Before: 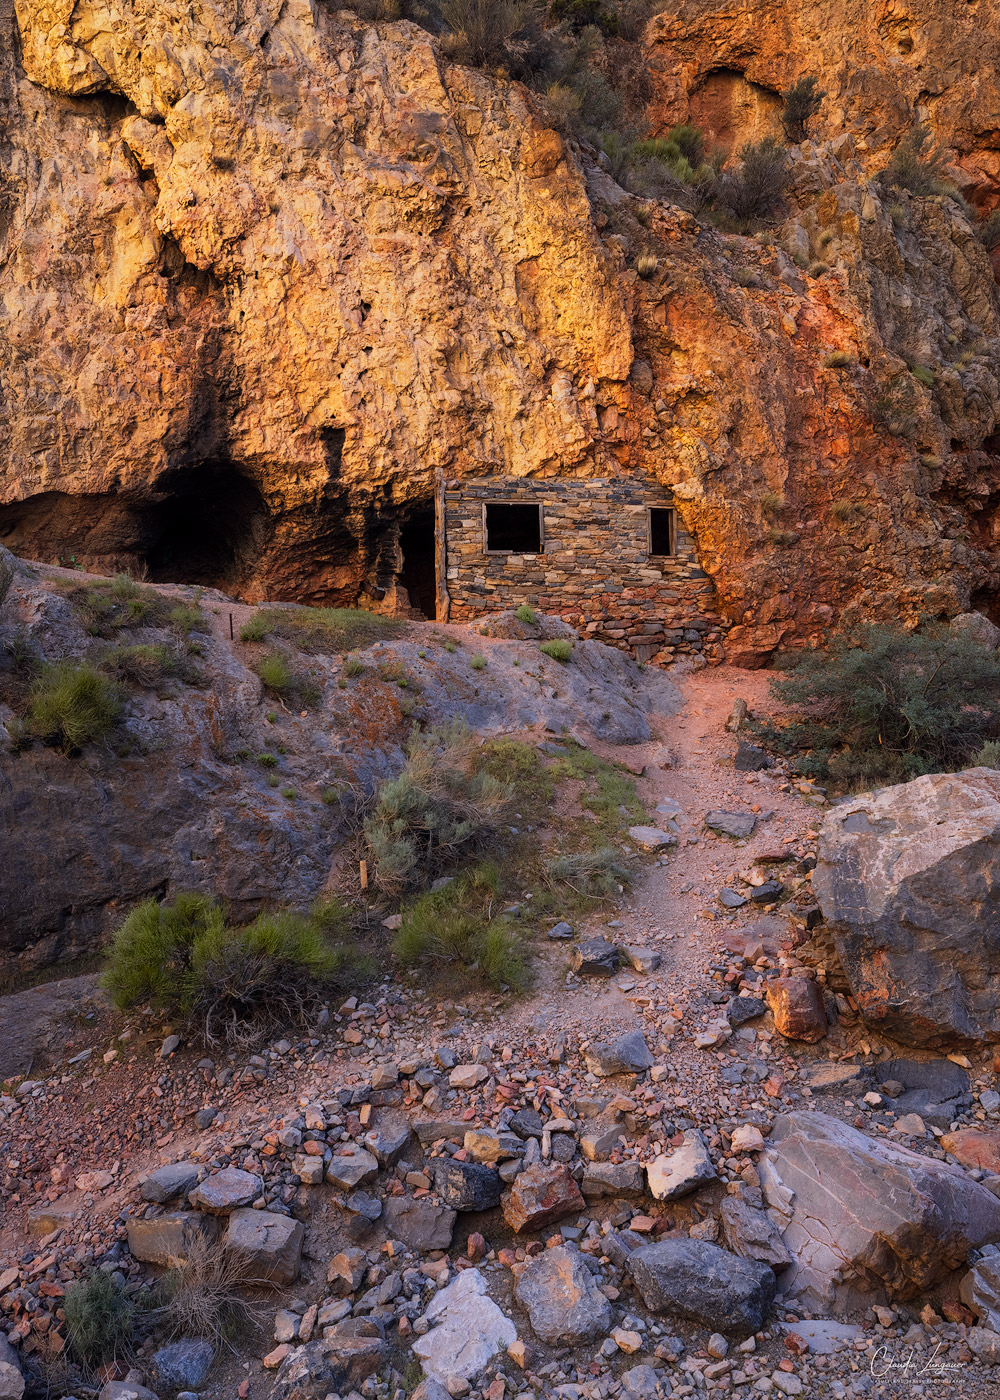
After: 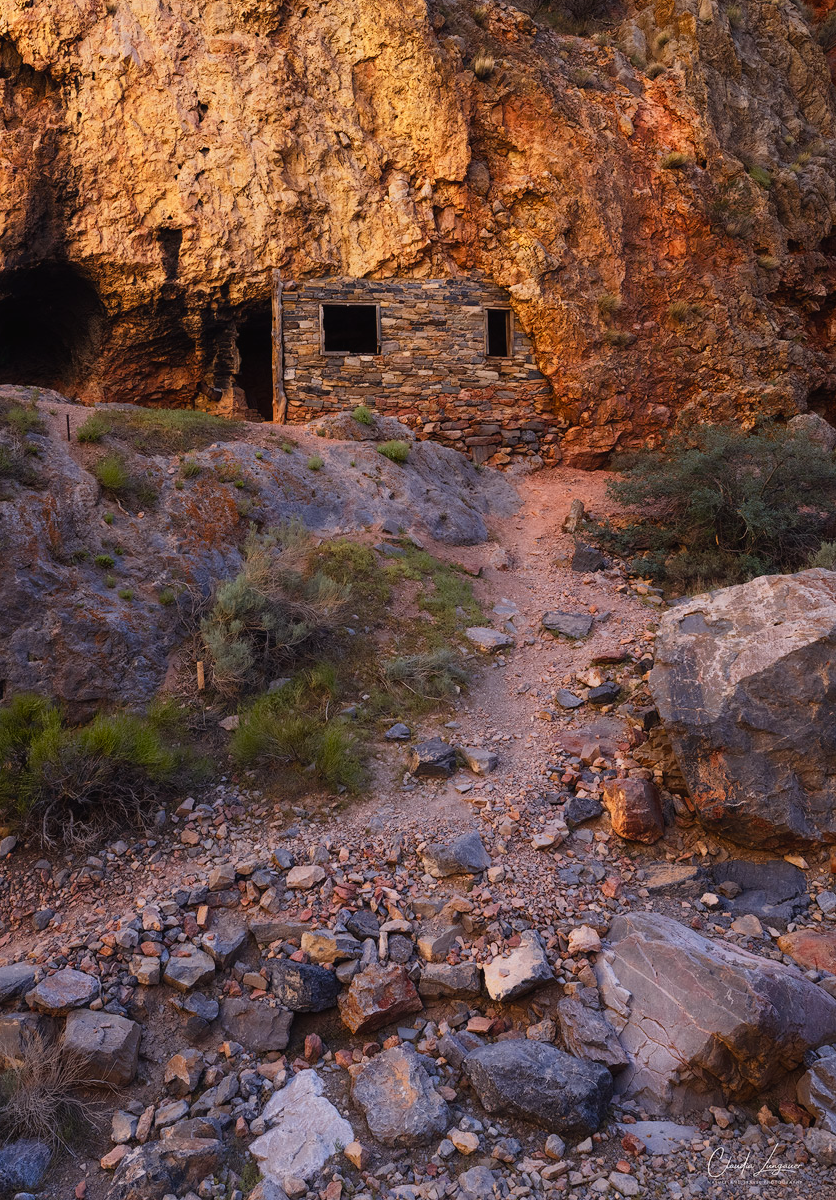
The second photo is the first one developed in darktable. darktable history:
crop: left 16.315%, top 14.246%
exposure: exposure -0.157 EV, compensate highlight preservation false
color balance rgb: shadows lift › chroma 1%, shadows lift › hue 28.8°, power › hue 60°, highlights gain › chroma 1%, highlights gain › hue 60°, global offset › luminance 0.25%, perceptual saturation grading › highlights -20%, perceptual saturation grading › shadows 20%, perceptual brilliance grading › highlights 5%, perceptual brilliance grading › shadows -10%, global vibrance 19.67%
